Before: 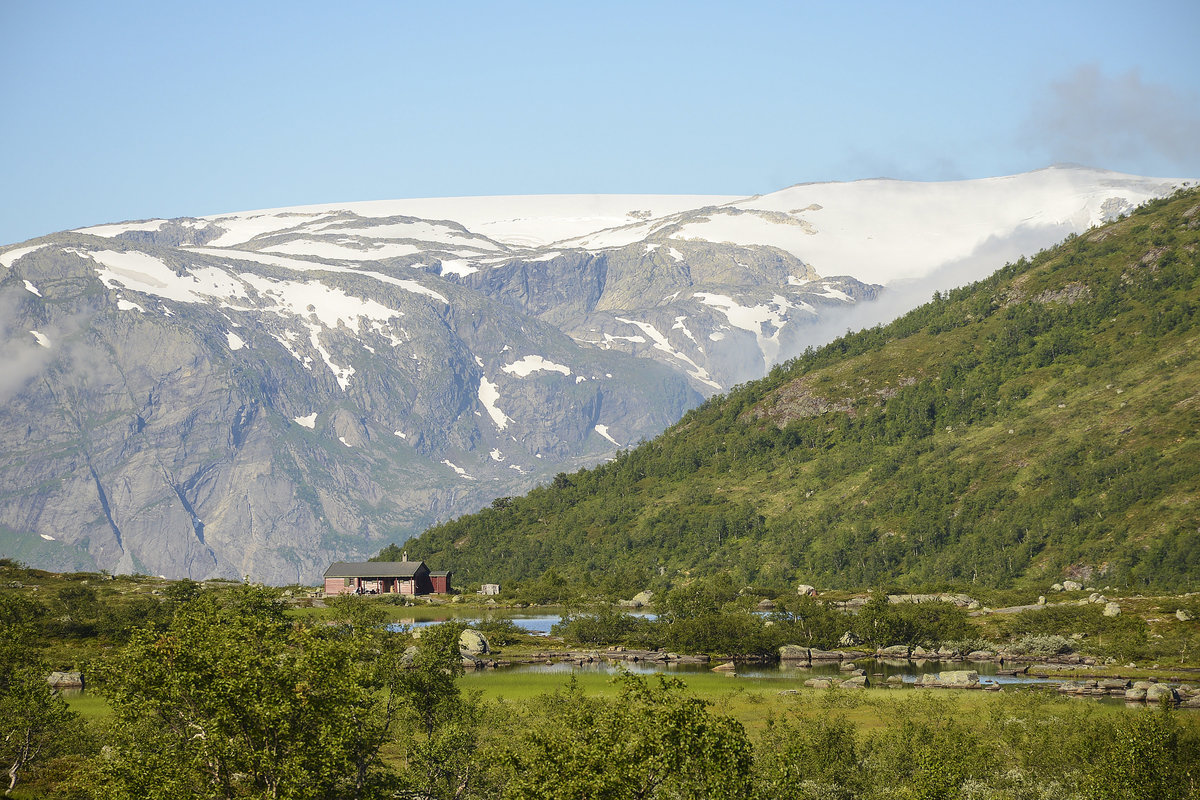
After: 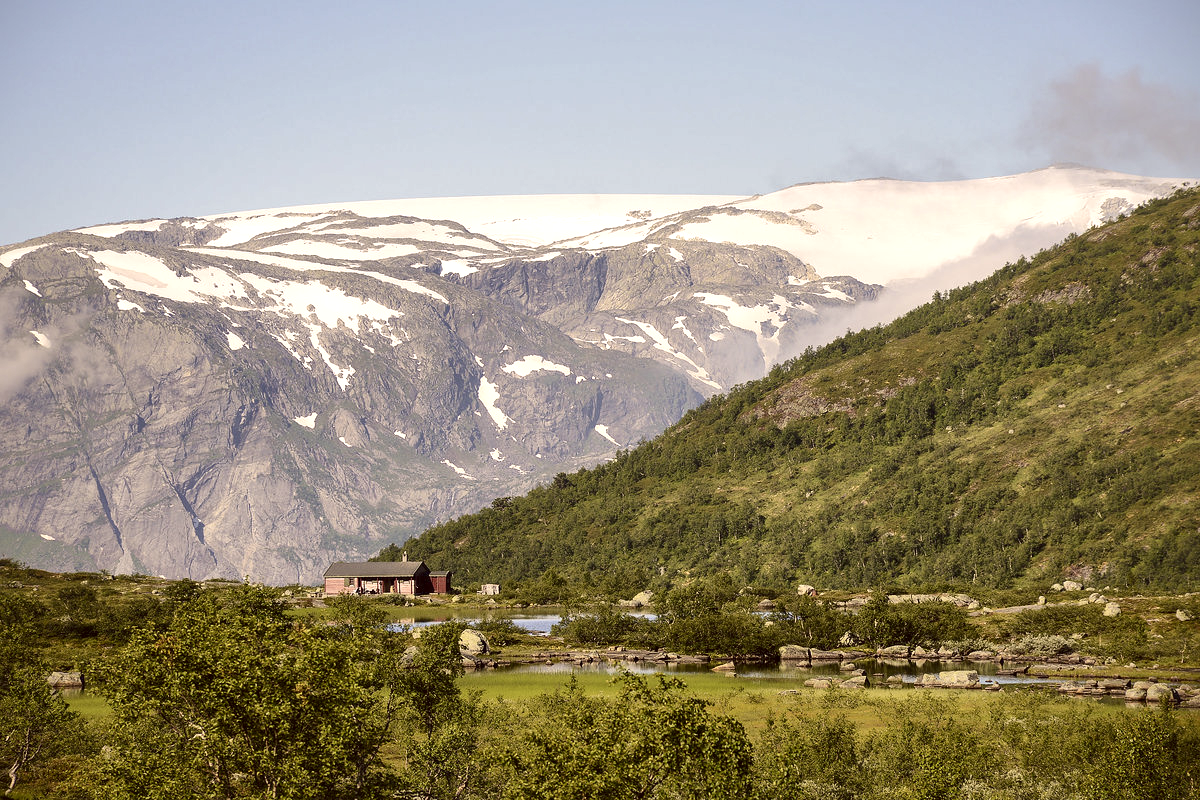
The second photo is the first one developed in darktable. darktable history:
local contrast: mode bilateral grid, contrast 100, coarseness 100, detail 165%, midtone range 0.2
color correction: highlights a* 6.19, highlights b* 7.8, shadows a* 6.22, shadows b* 6.83, saturation 0.912
